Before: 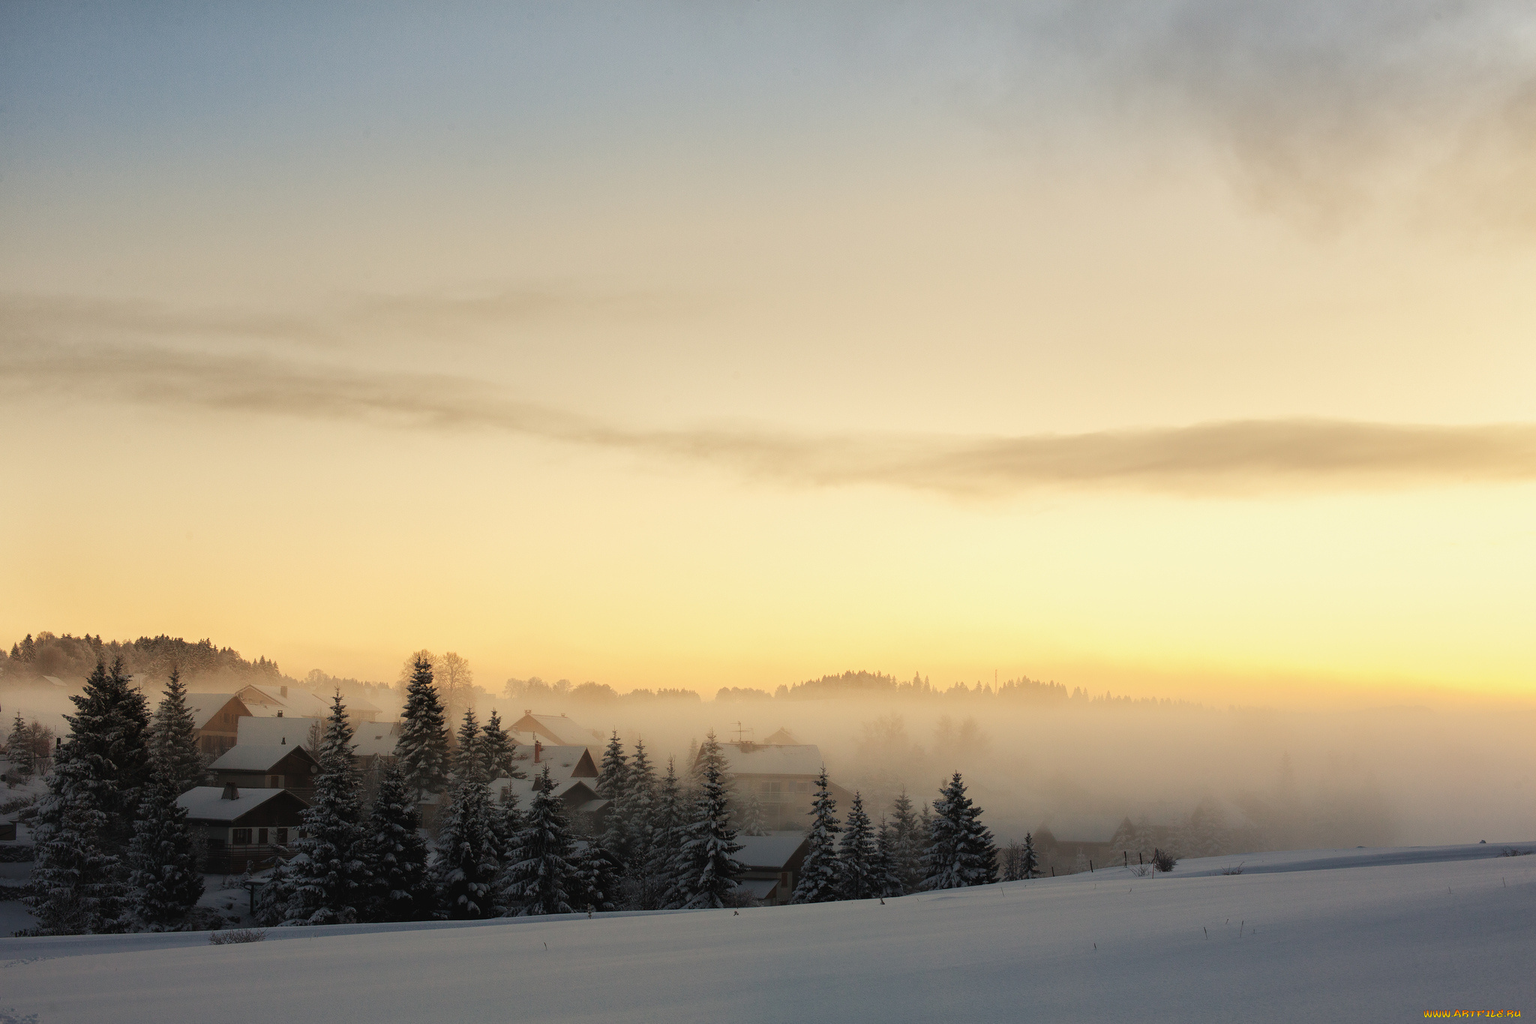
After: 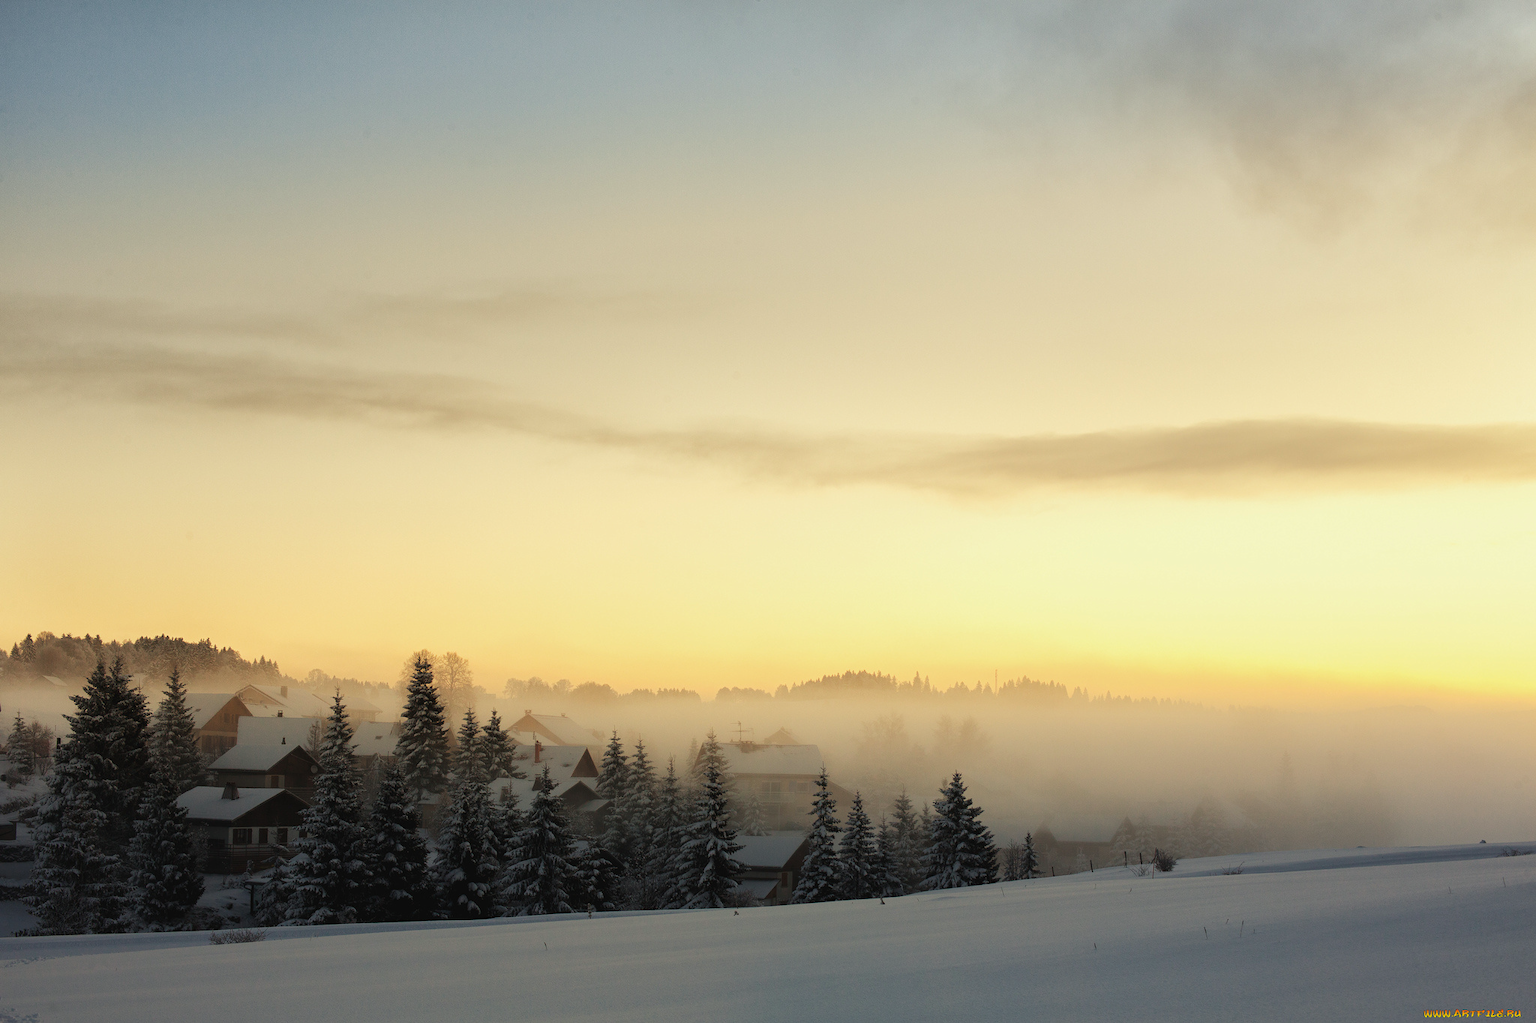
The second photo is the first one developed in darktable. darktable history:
color correction: highlights a* -2.59, highlights b* 2.63
